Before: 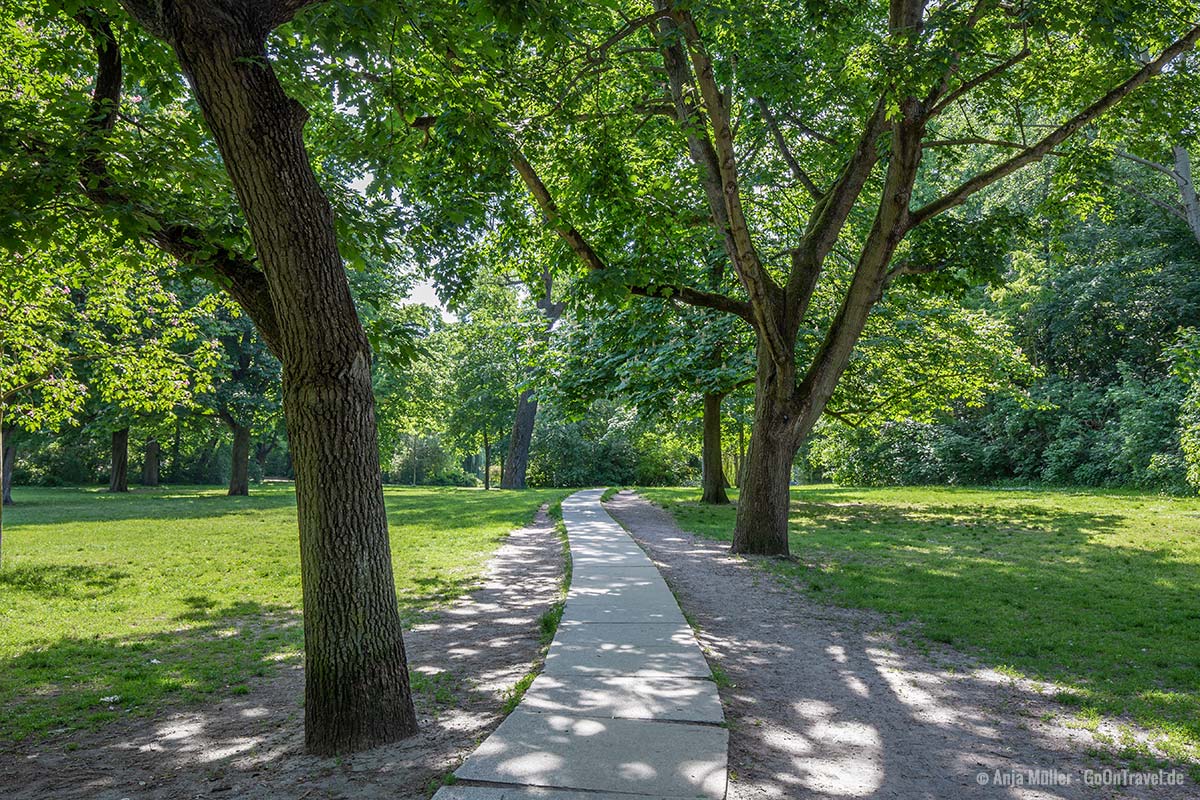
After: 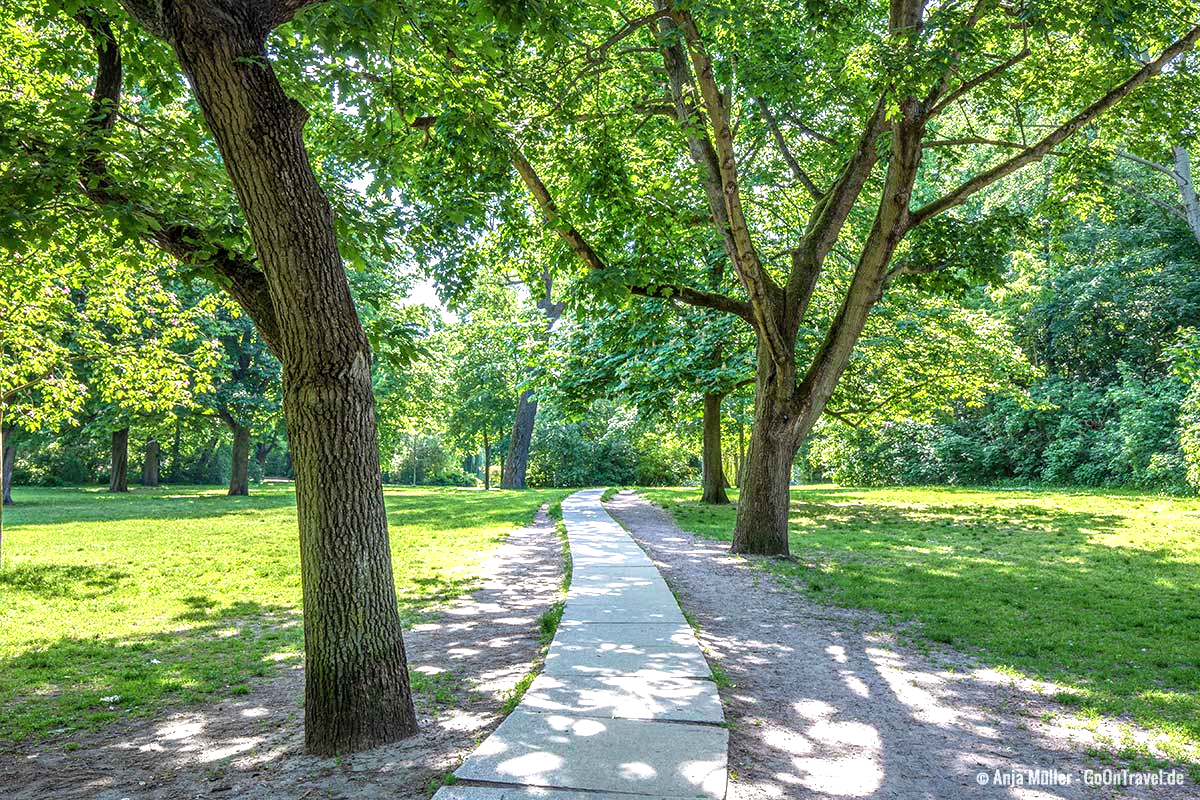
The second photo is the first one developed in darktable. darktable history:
local contrast: on, module defaults
velvia: on, module defaults
exposure: exposure 1 EV, compensate highlight preservation false
